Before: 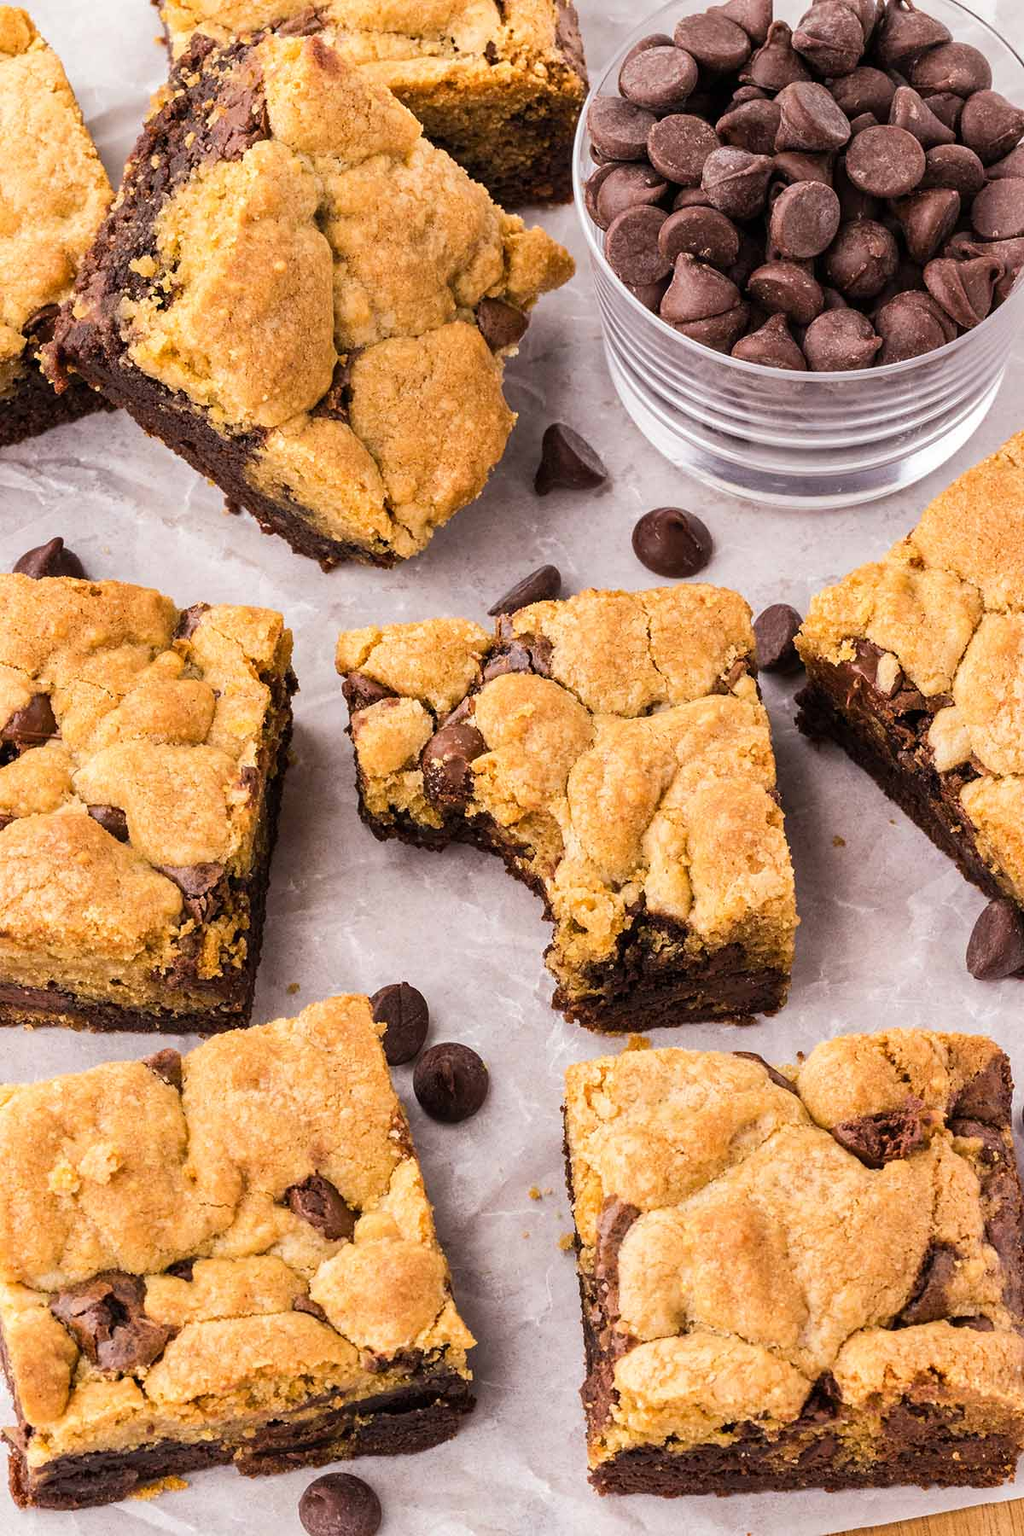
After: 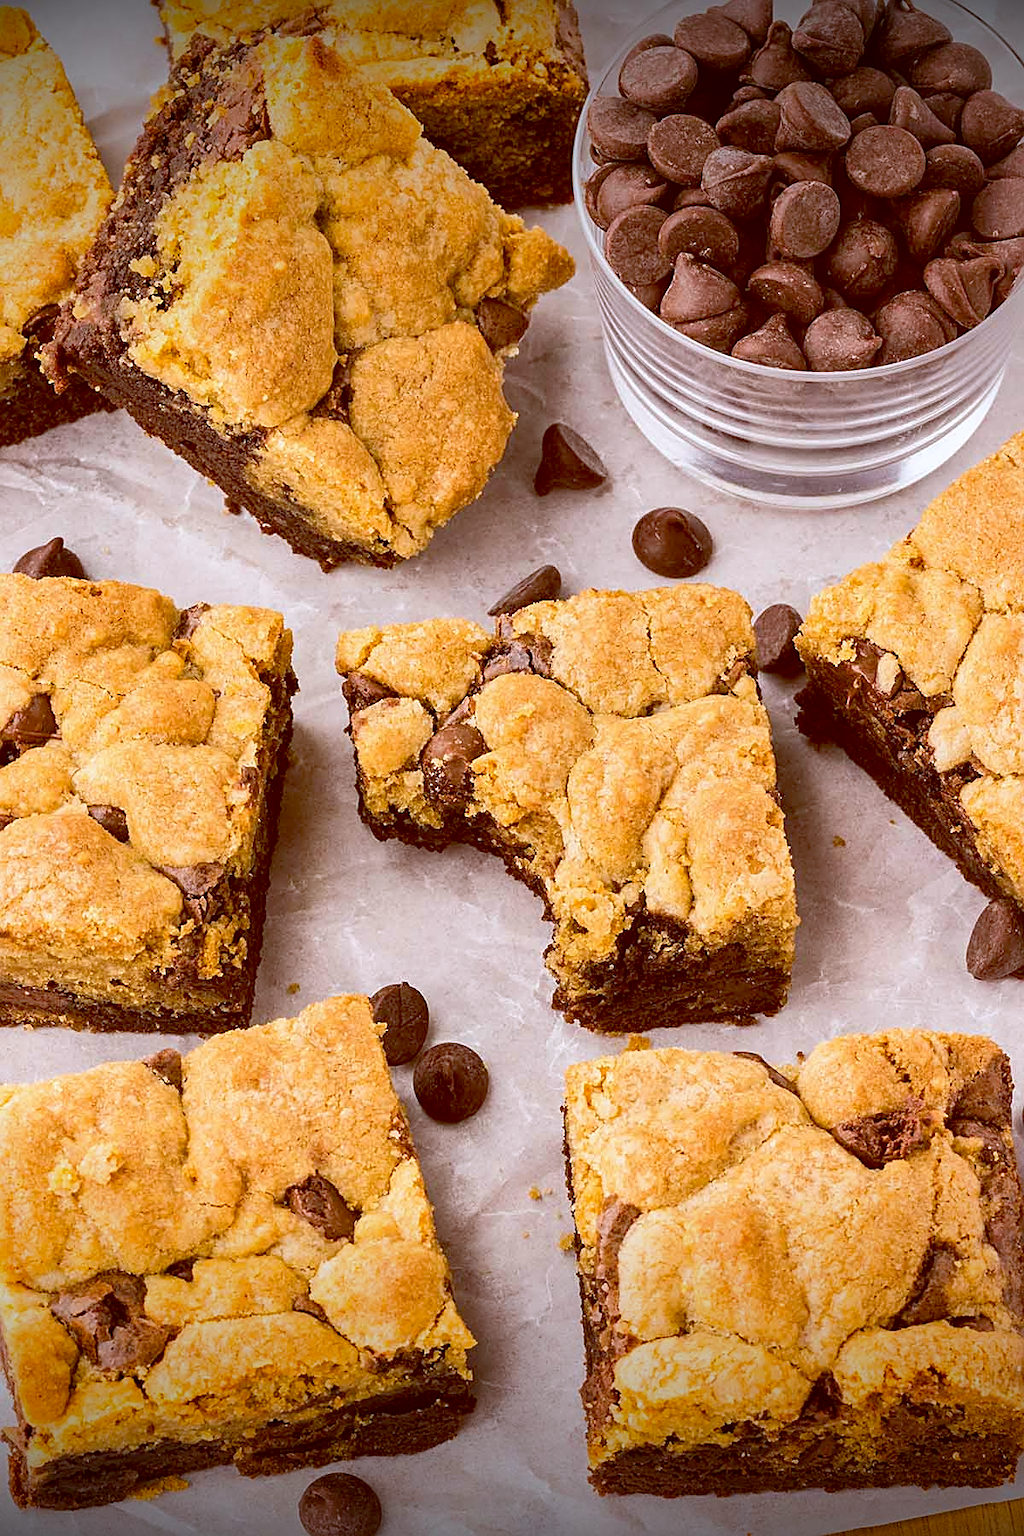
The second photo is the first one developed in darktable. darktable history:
color balance: lift [1, 1.011, 0.999, 0.989], gamma [1.109, 1.045, 1.039, 0.955], gain [0.917, 0.936, 0.952, 1.064], contrast 2.32%, contrast fulcrum 19%, output saturation 101%
vignetting: fall-off start 98.29%, fall-off radius 100%, brightness -1, saturation 0.5, width/height ratio 1.428
sharpen: on, module defaults
